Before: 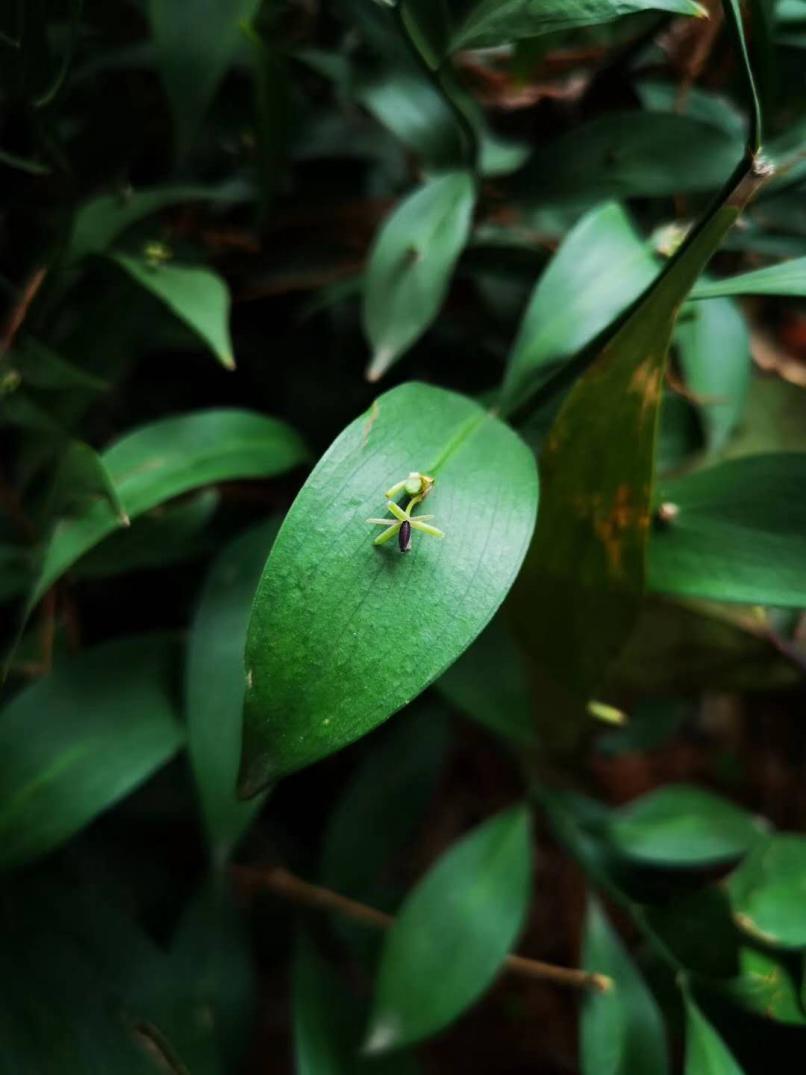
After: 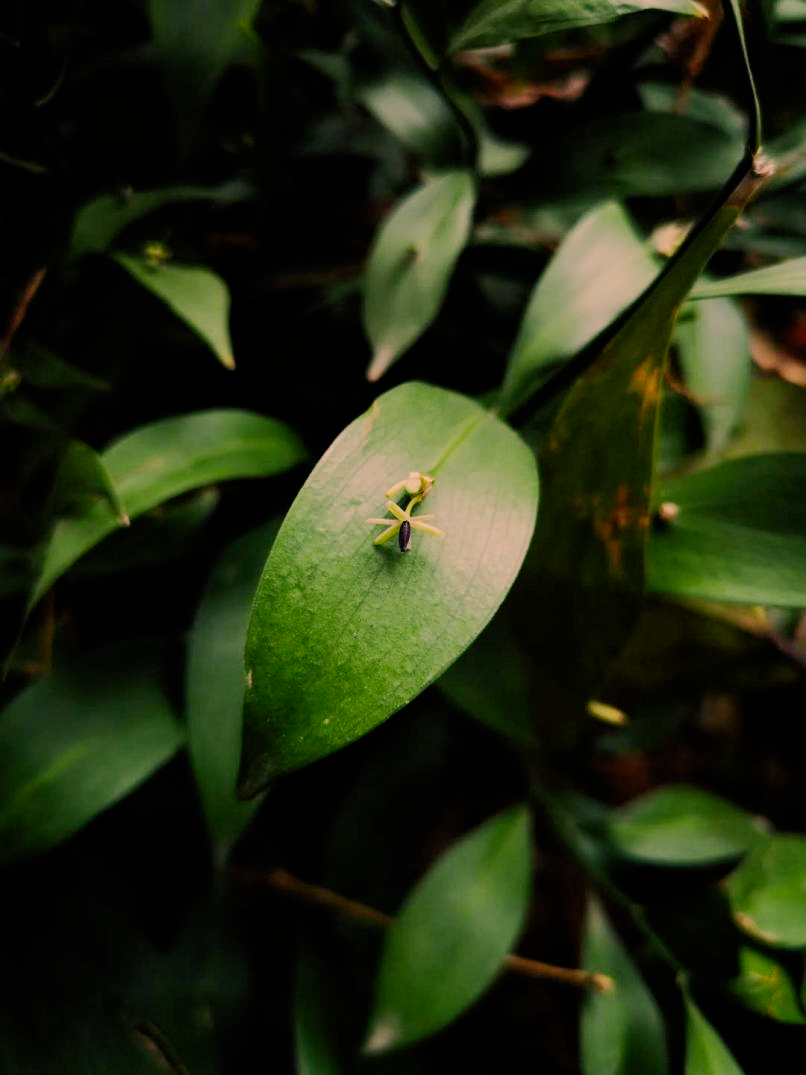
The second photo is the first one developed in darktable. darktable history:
filmic rgb: black relative exposure -7.65 EV, white relative exposure 4.56 EV, hardness 3.61, preserve chrominance no, color science v3 (2019), use custom middle-gray values true
color correction: highlights a* 22.54, highlights b* 21.97
